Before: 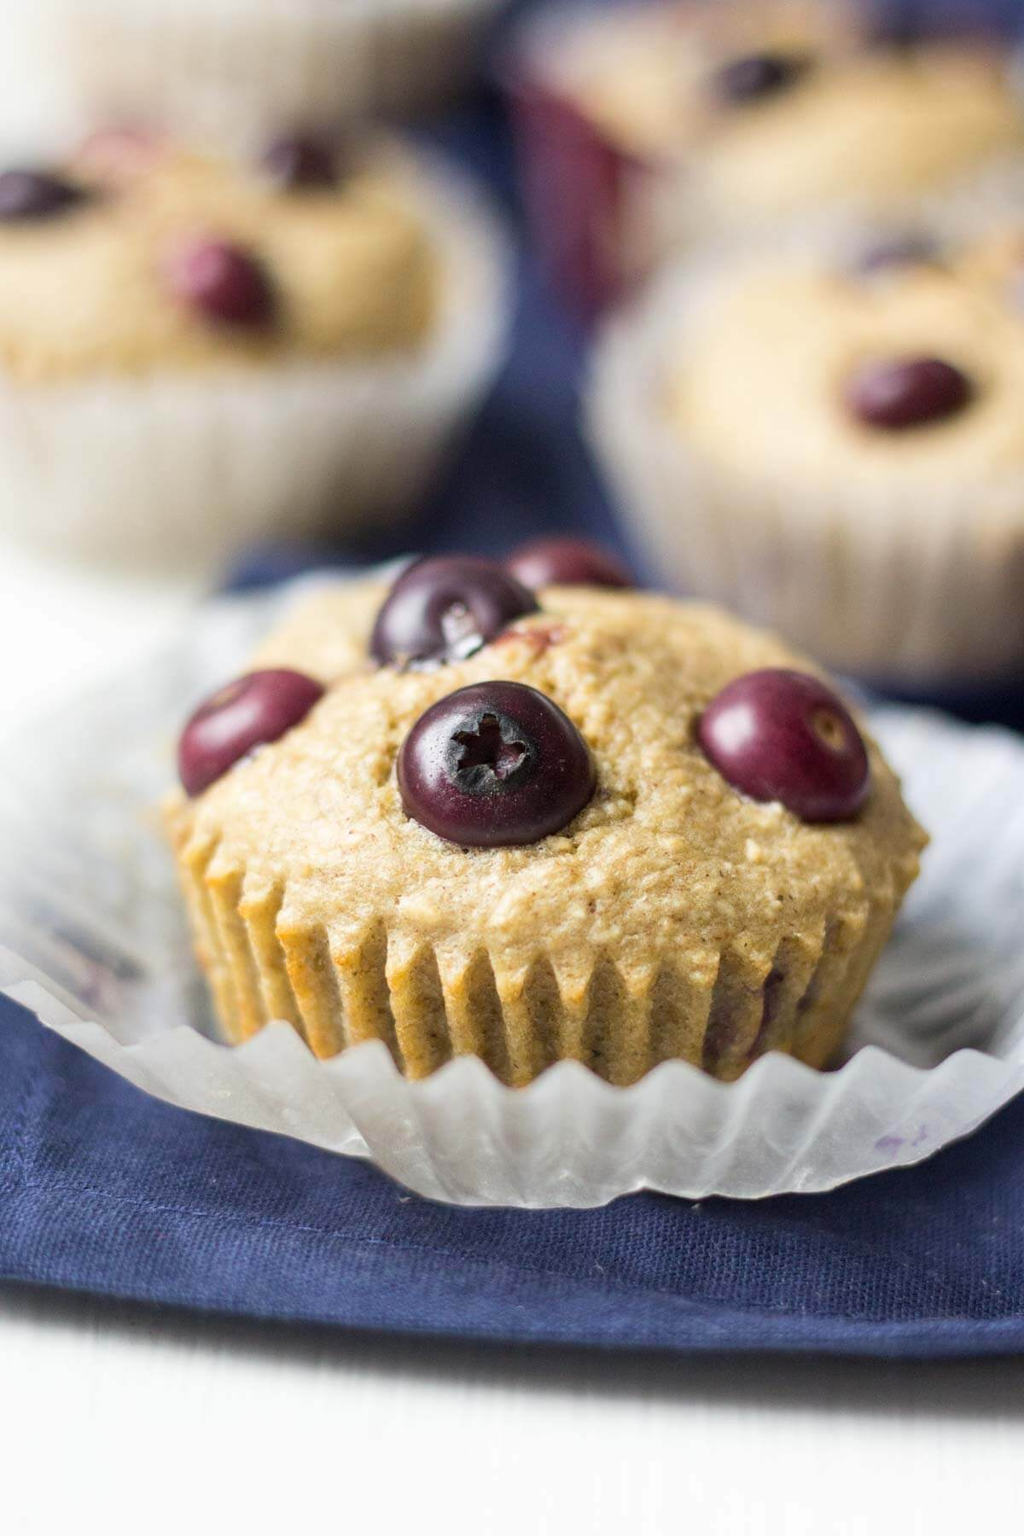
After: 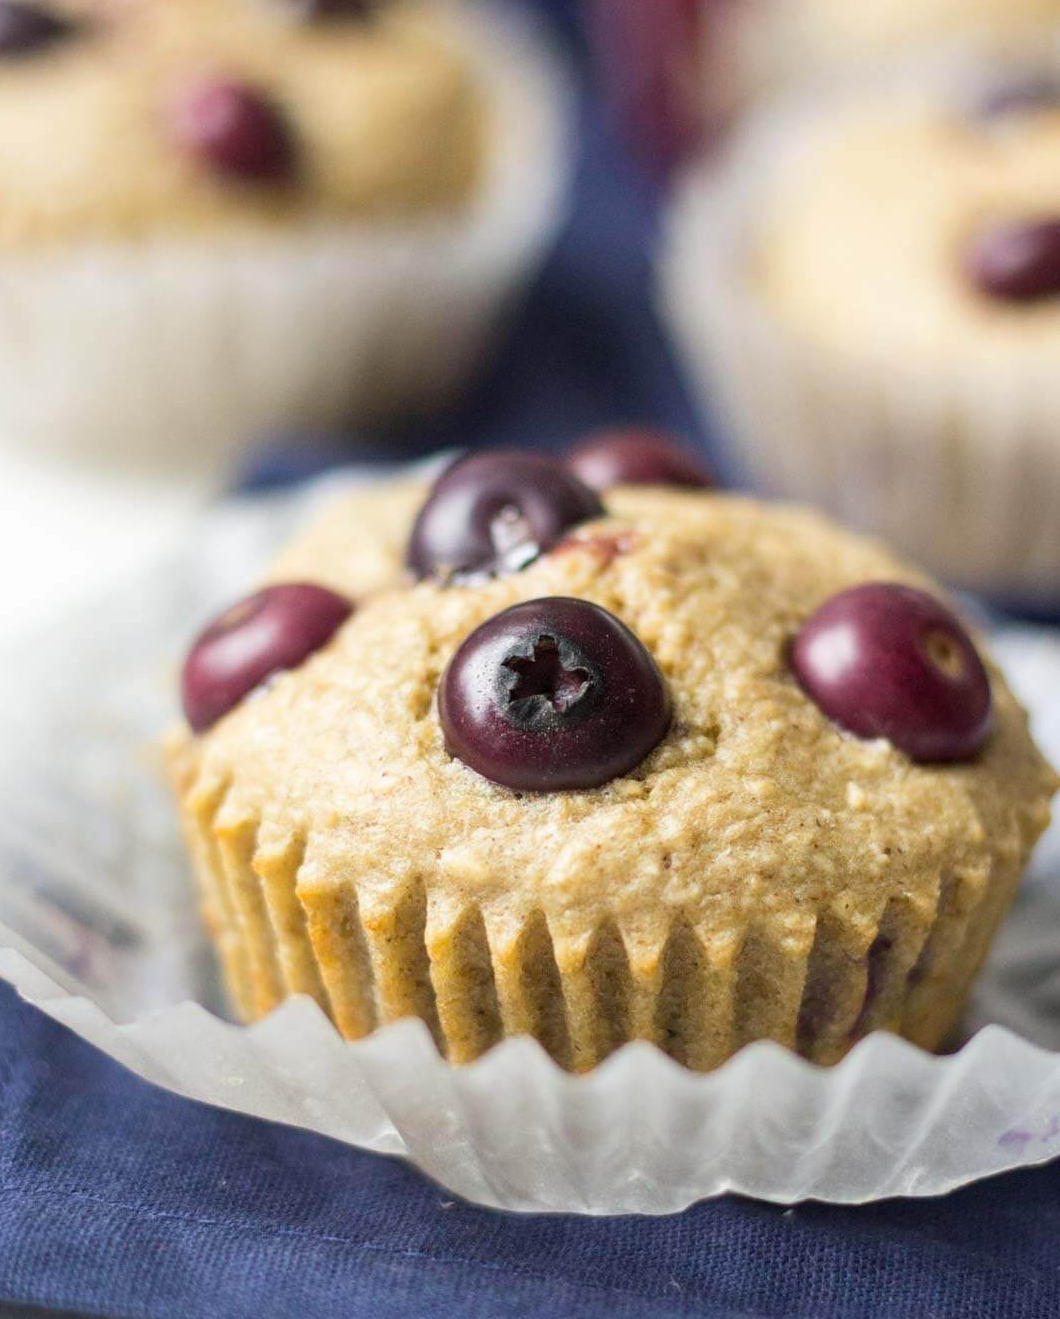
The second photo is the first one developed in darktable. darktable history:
crop and rotate: left 2.286%, top 11.213%, right 9.361%, bottom 15.489%
